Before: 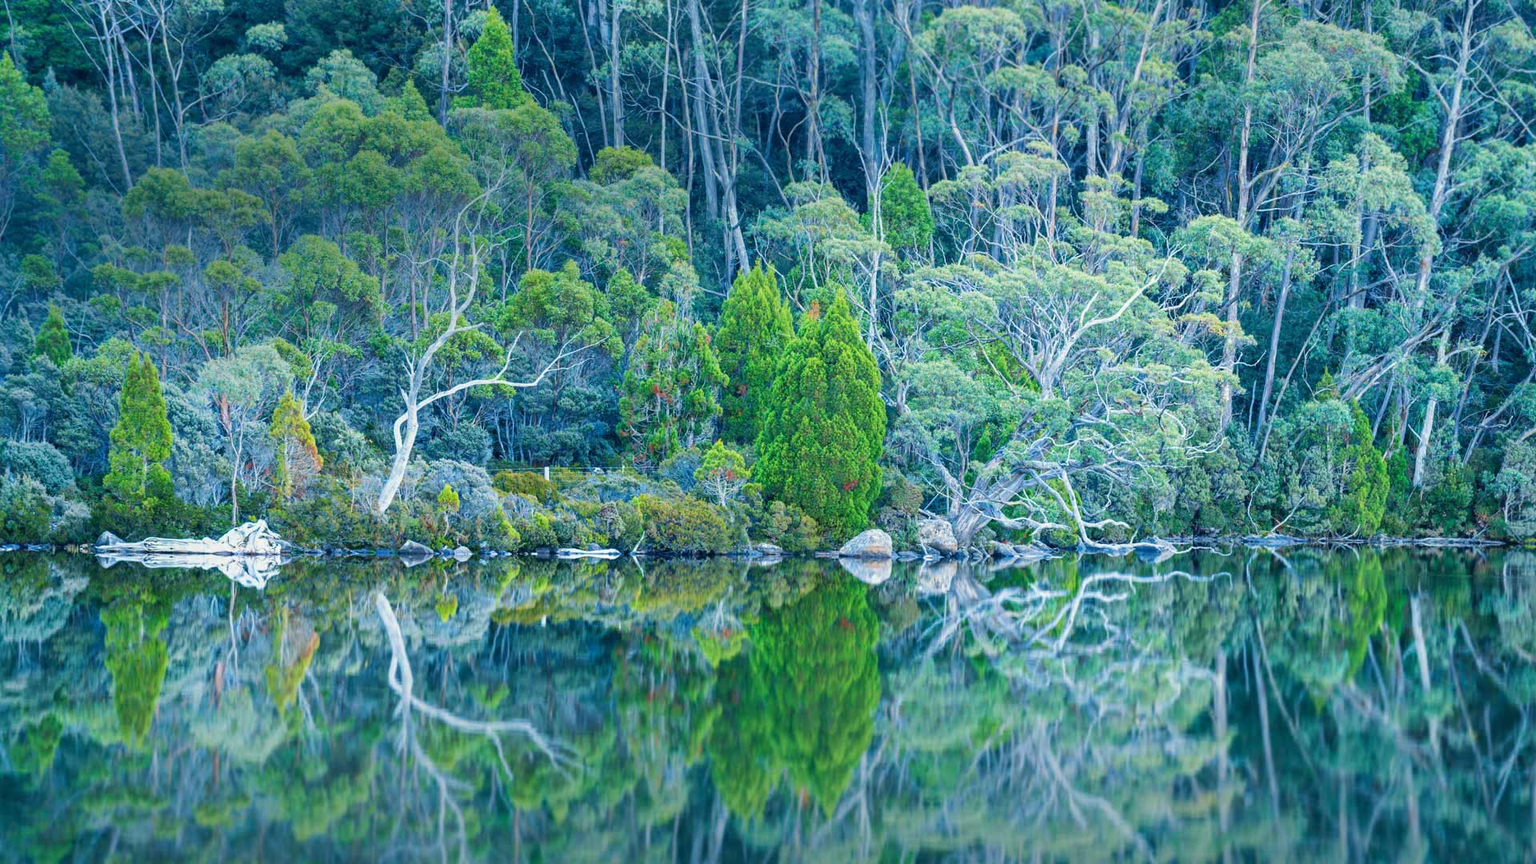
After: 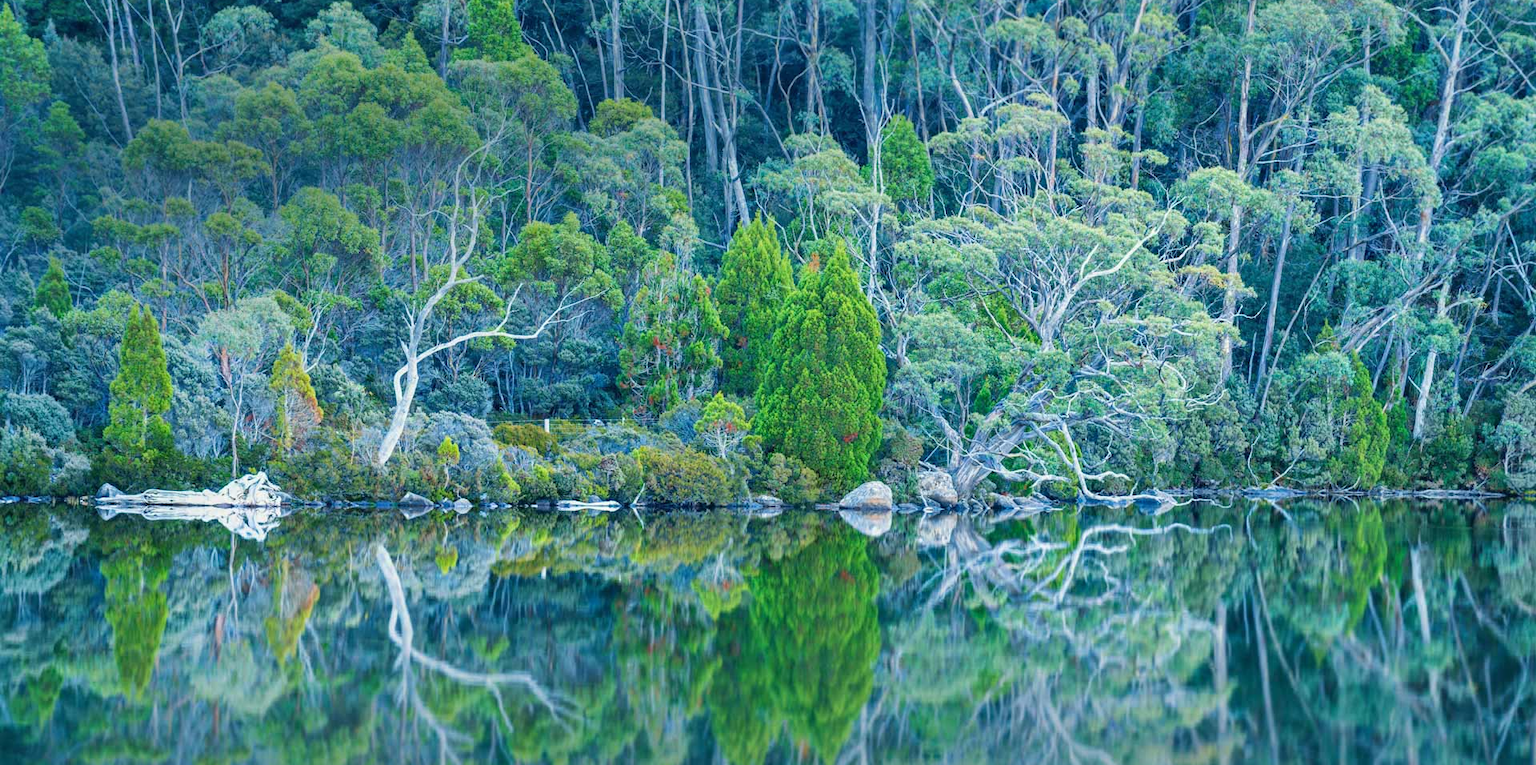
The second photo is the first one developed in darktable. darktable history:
shadows and highlights: radius 108.02, shadows 40.7, highlights -72.9, low approximation 0.01, soften with gaussian
crop and rotate: top 5.614%, bottom 5.697%
